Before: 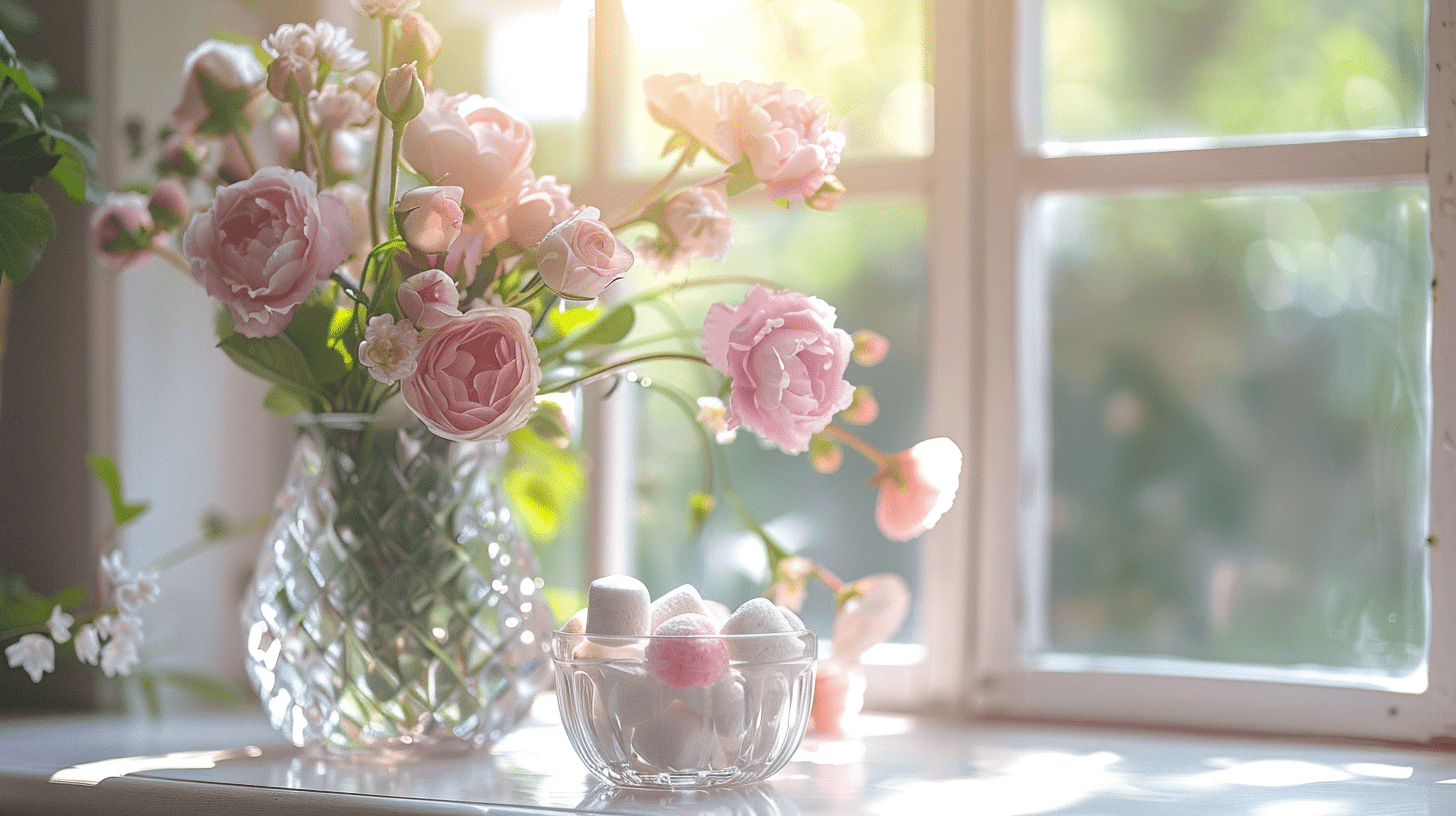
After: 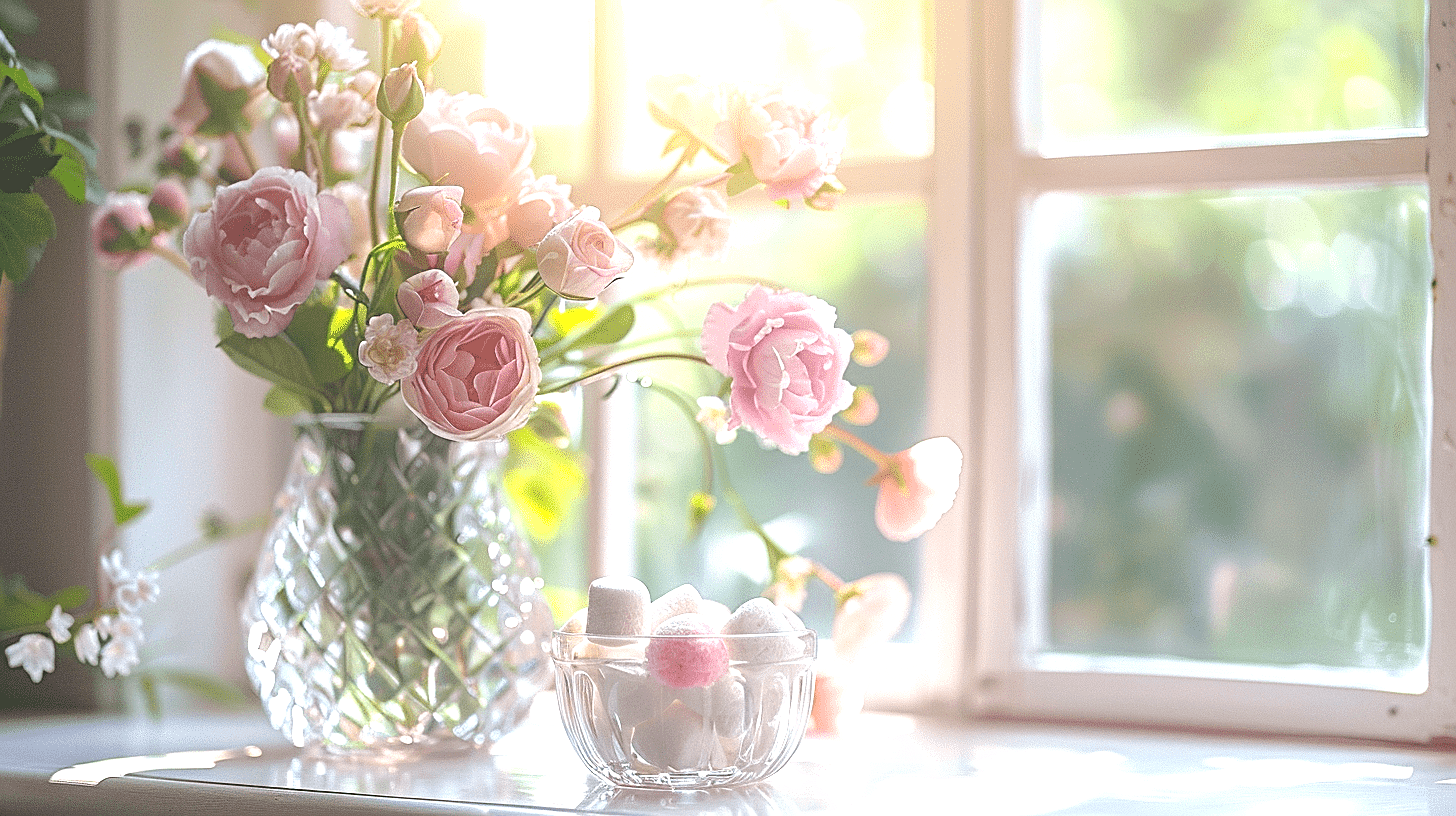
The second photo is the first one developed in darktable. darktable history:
sharpen: on, module defaults
white balance: emerald 1
exposure: exposure 0.6 EV, compensate highlight preservation false
